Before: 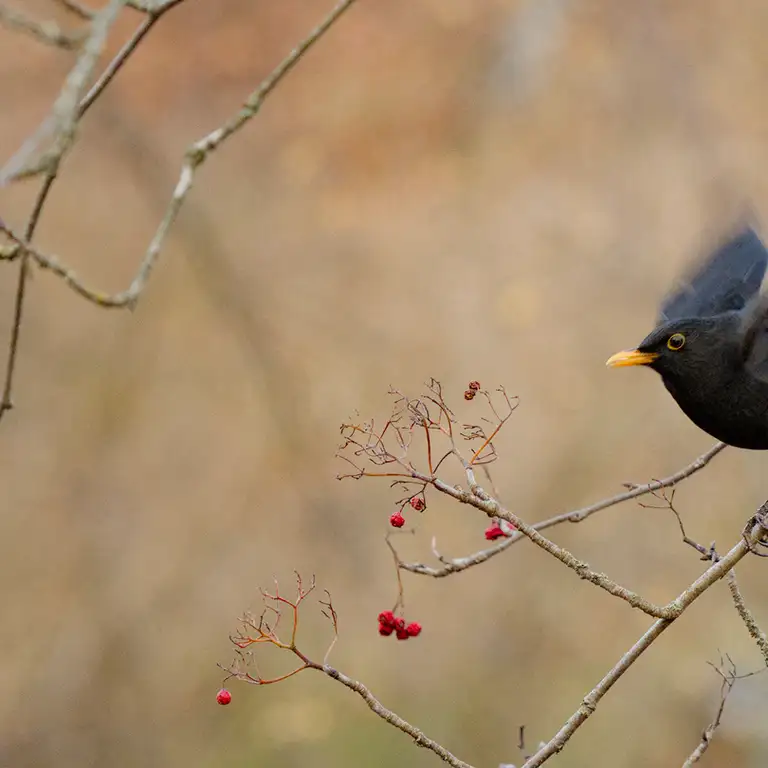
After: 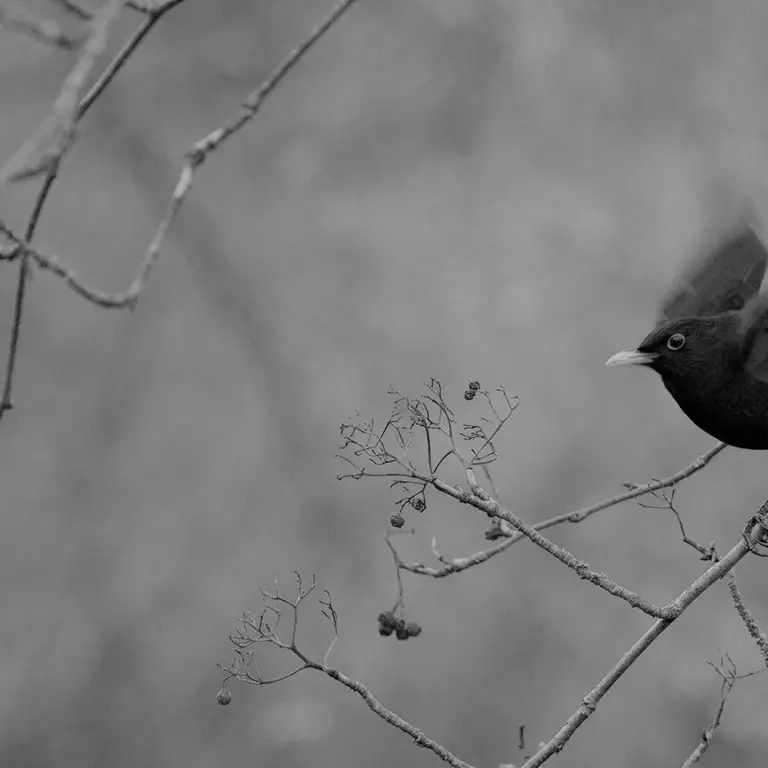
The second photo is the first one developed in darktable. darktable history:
exposure: exposure -0.492 EV, compensate highlight preservation false
monochrome: a 2.21, b -1.33, size 2.2
